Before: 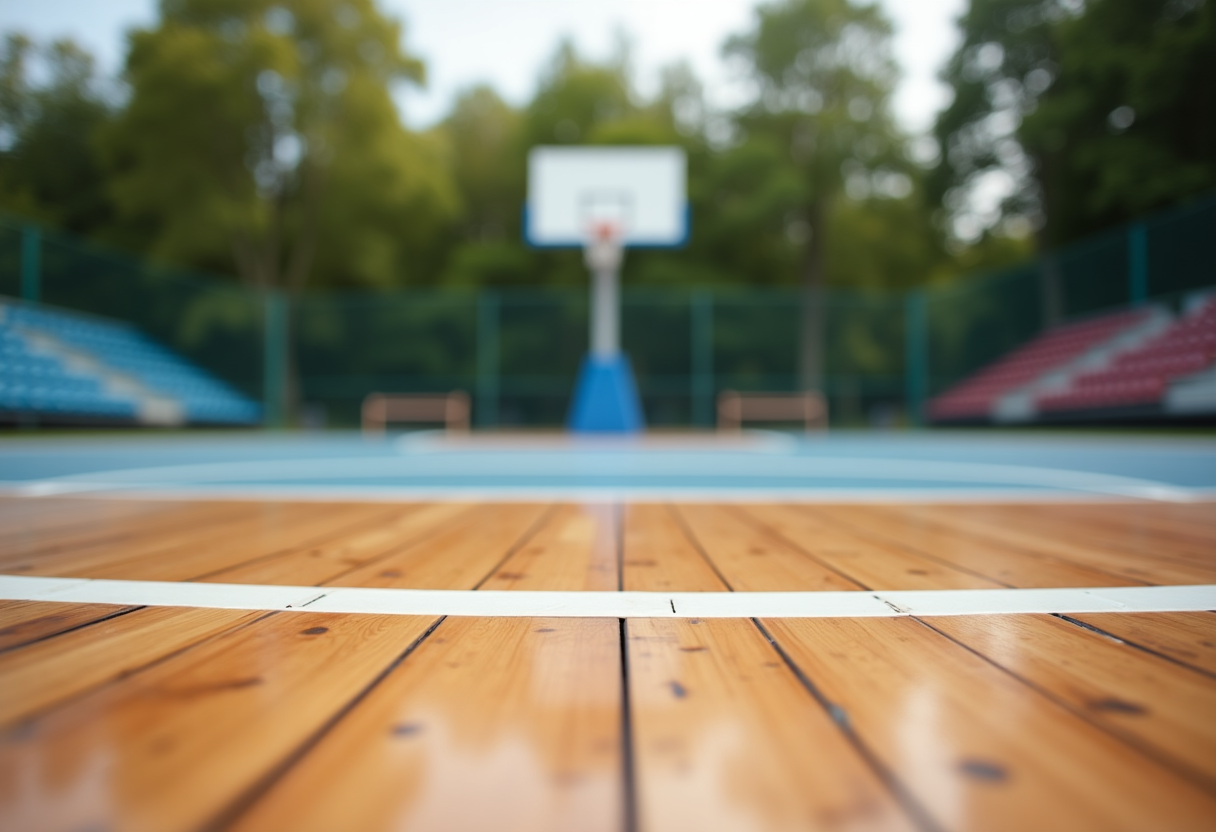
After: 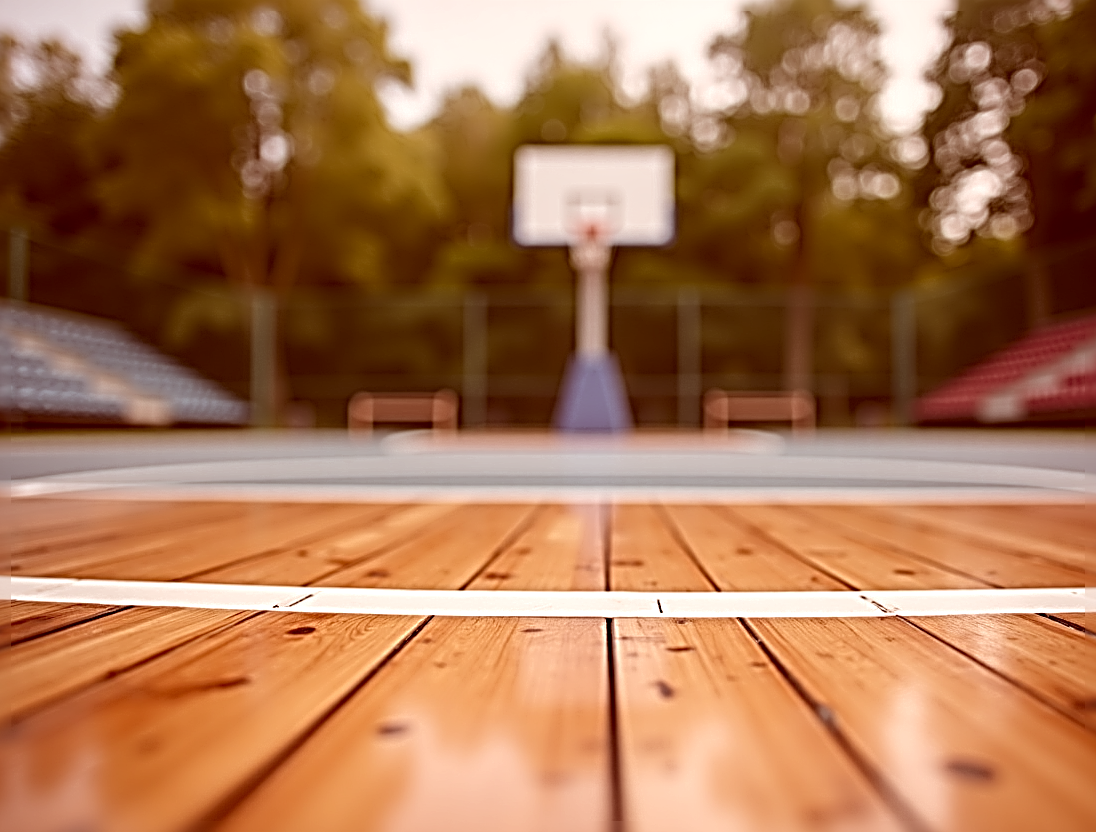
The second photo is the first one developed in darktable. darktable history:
local contrast: on, module defaults
color correction: highlights a* 9.02, highlights b* 8.65, shadows a* 40, shadows b* 39.89, saturation 0.785
sharpen: radius 4.027, amount 1.983
crop and rotate: left 1.072%, right 8.752%
